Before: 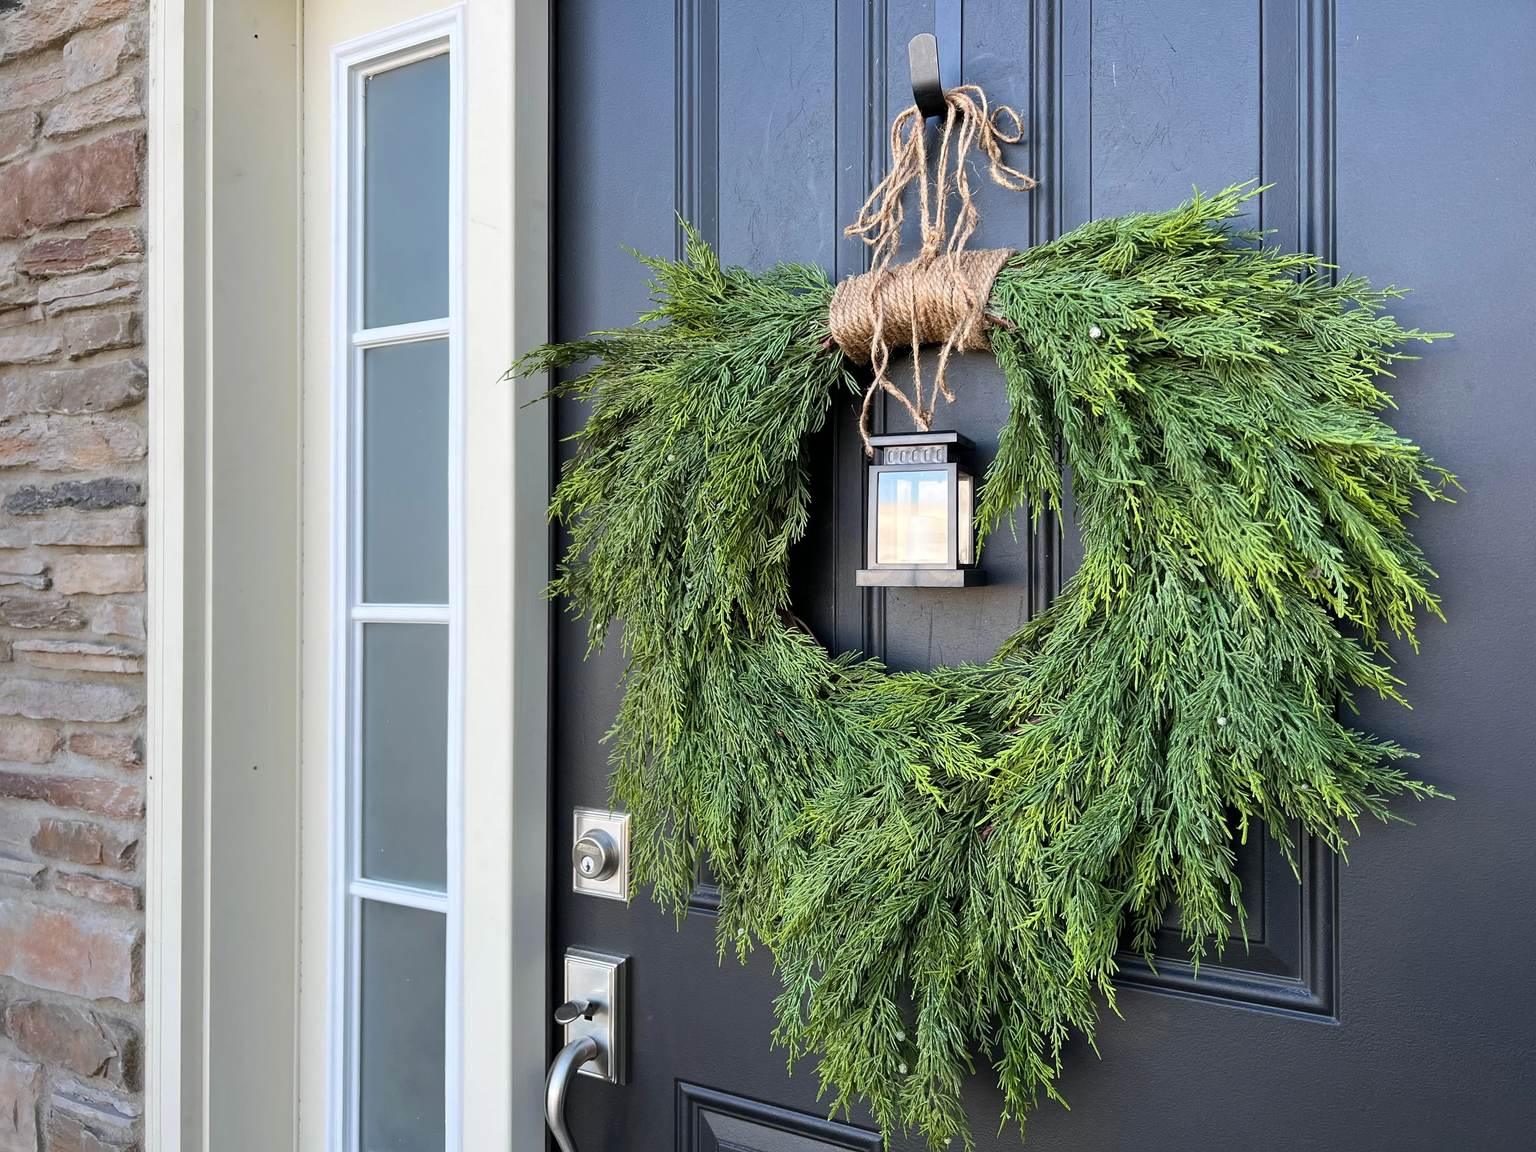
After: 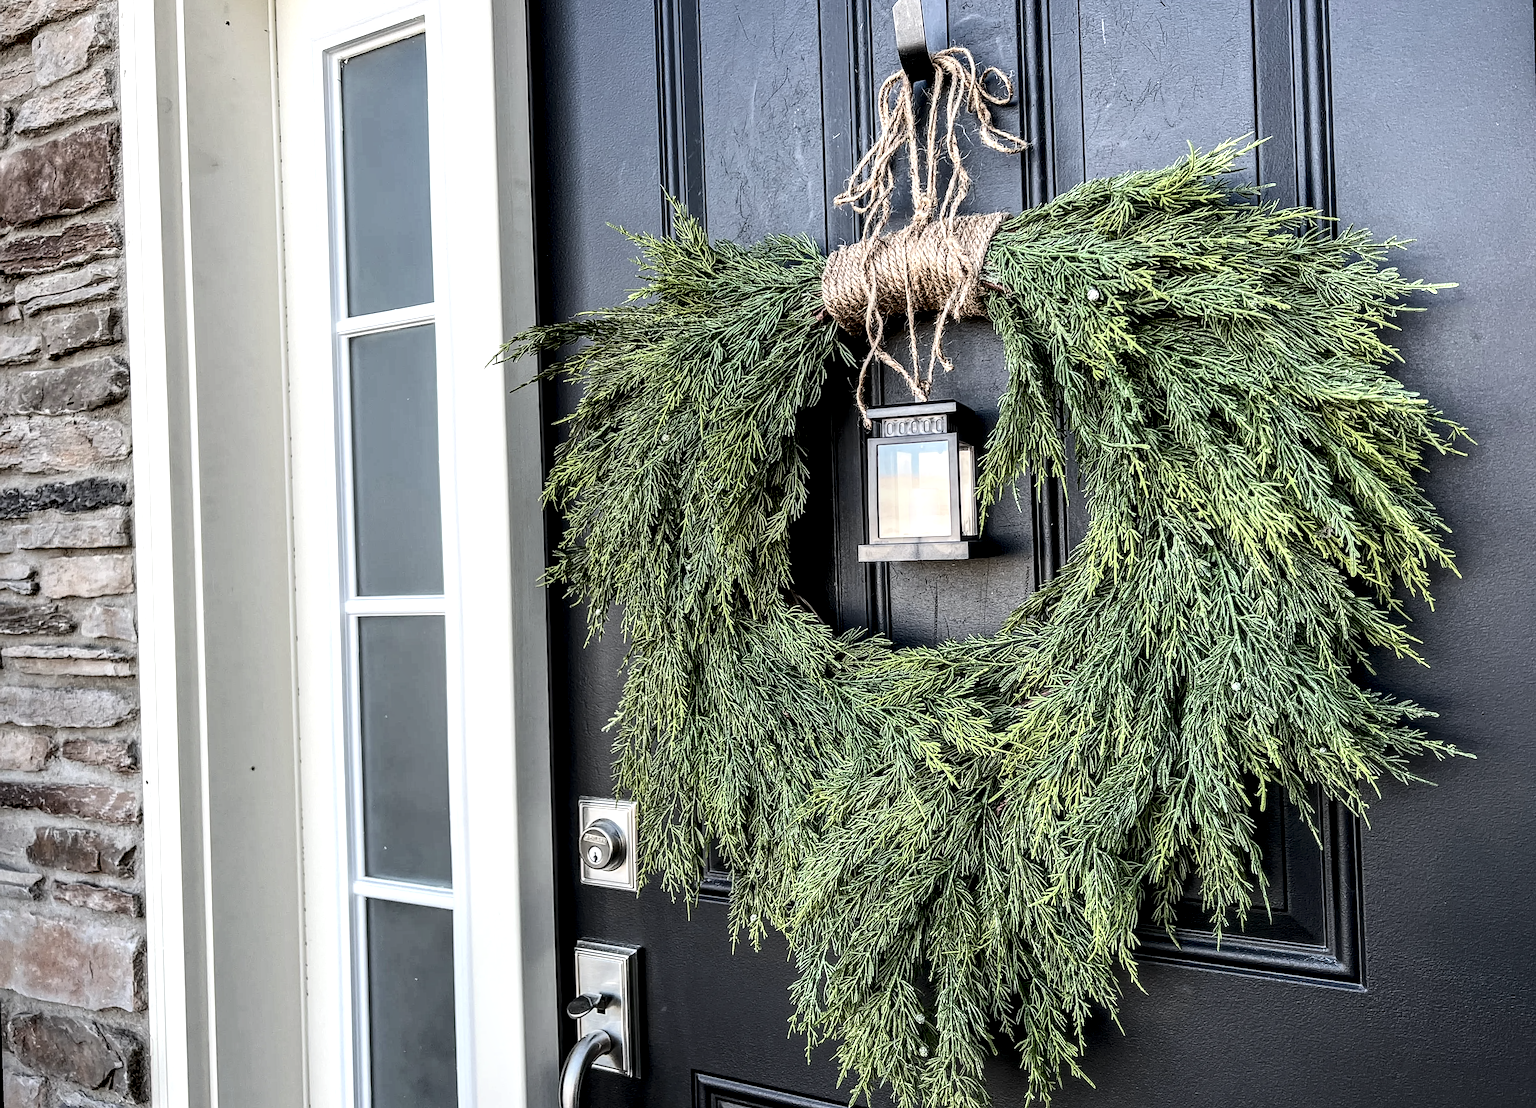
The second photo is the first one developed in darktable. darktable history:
rotate and perspective: rotation -2°, crop left 0.022, crop right 0.978, crop top 0.049, crop bottom 0.951
local contrast: highlights 19%, detail 186%
contrast brightness saturation: contrast 0.25, saturation -0.31
sharpen: on, module defaults
